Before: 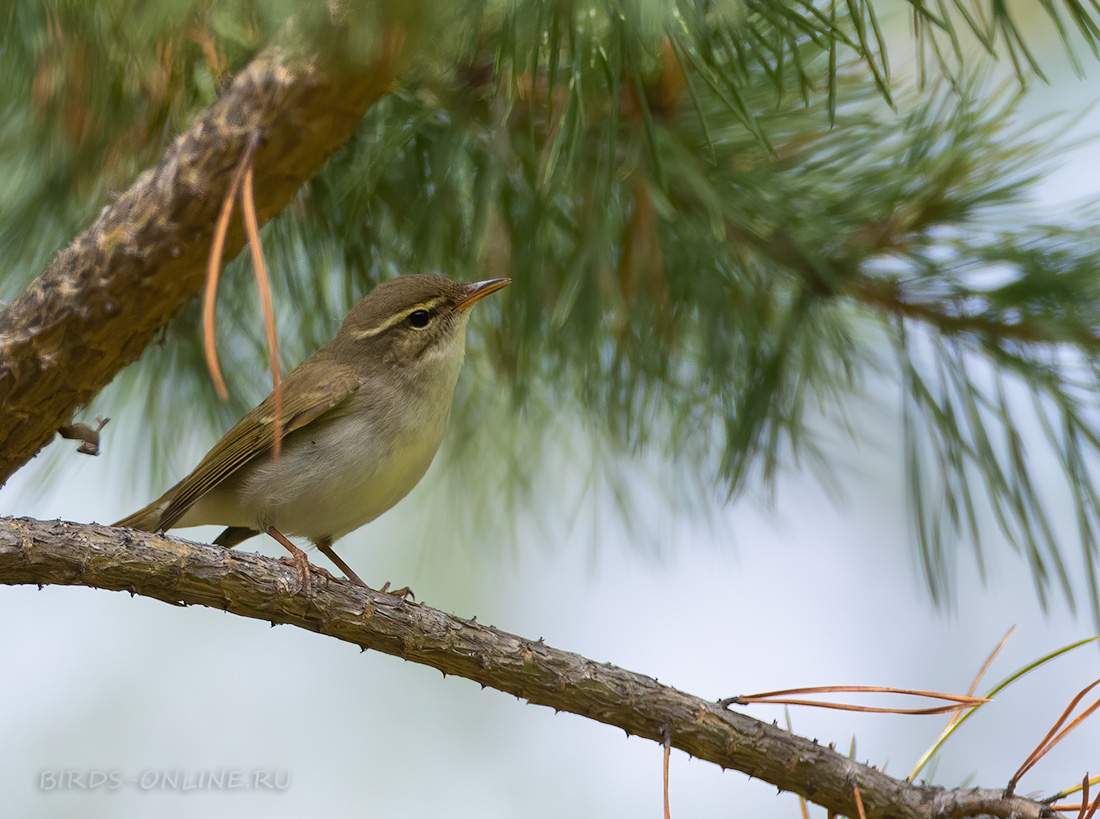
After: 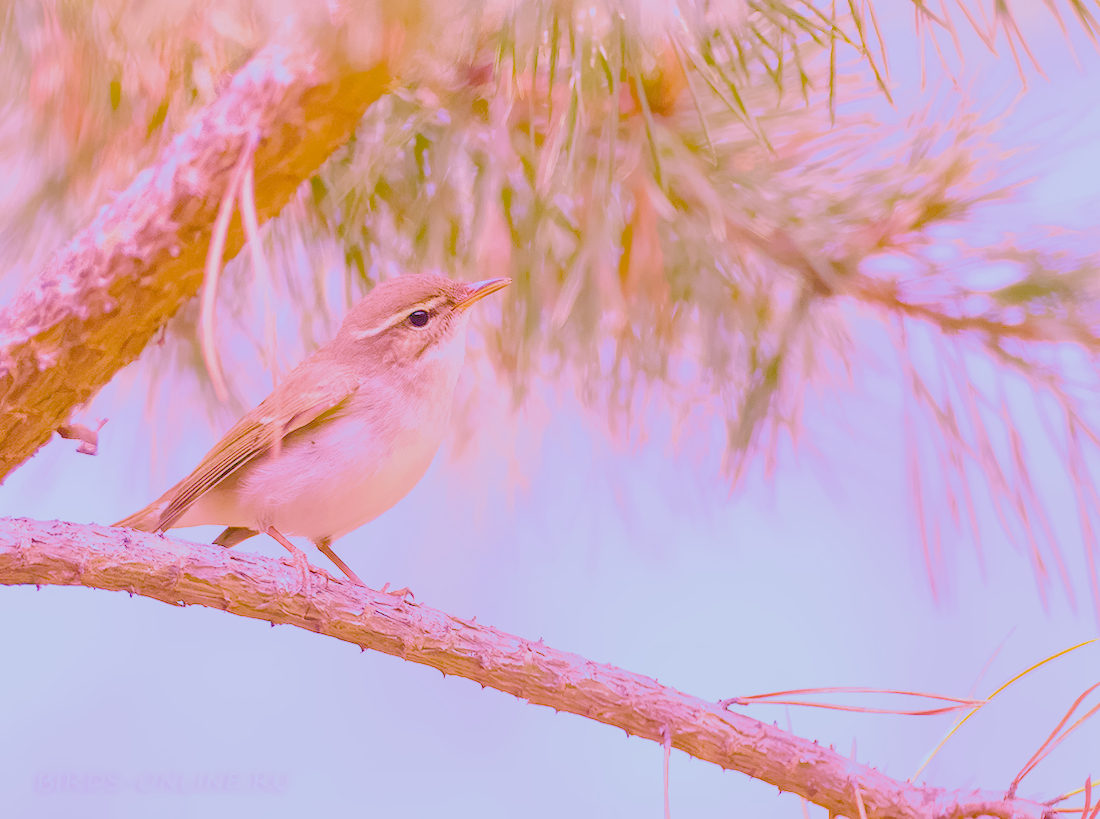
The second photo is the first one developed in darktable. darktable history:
local contrast: on, module defaults
color calibration: x 0.38, y 0.39, temperature 4086.04 K
denoise (profiled): preserve shadows 1.52, scattering 0.002, a [-1, 0, 0], compensate highlight preservation false
exposure: black level correction 0, exposure 0.7 EV, compensate exposure bias true, compensate highlight preservation false
filmic rgb: black relative exposure -6.82 EV, white relative exposure 5.89 EV, hardness 2.71
haze removal: compatibility mode true, adaptive false
highlight reconstruction: on, module defaults
lens correction: scale 1, crop 1, focal 35, aperture 9, distance 1000, camera "Canon EOS RP", lens "Canon RF 35mm F1.8 MACRO IS STM"
white balance: red 2.229, blue 1.46
velvia: on, module defaults
color balance rgb: perceptual saturation grading › global saturation 45%, perceptual saturation grading › highlights -25%, perceptual saturation grading › shadows 50%, perceptual brilliance grading › global brilliance 3%, global vibrance 3%
